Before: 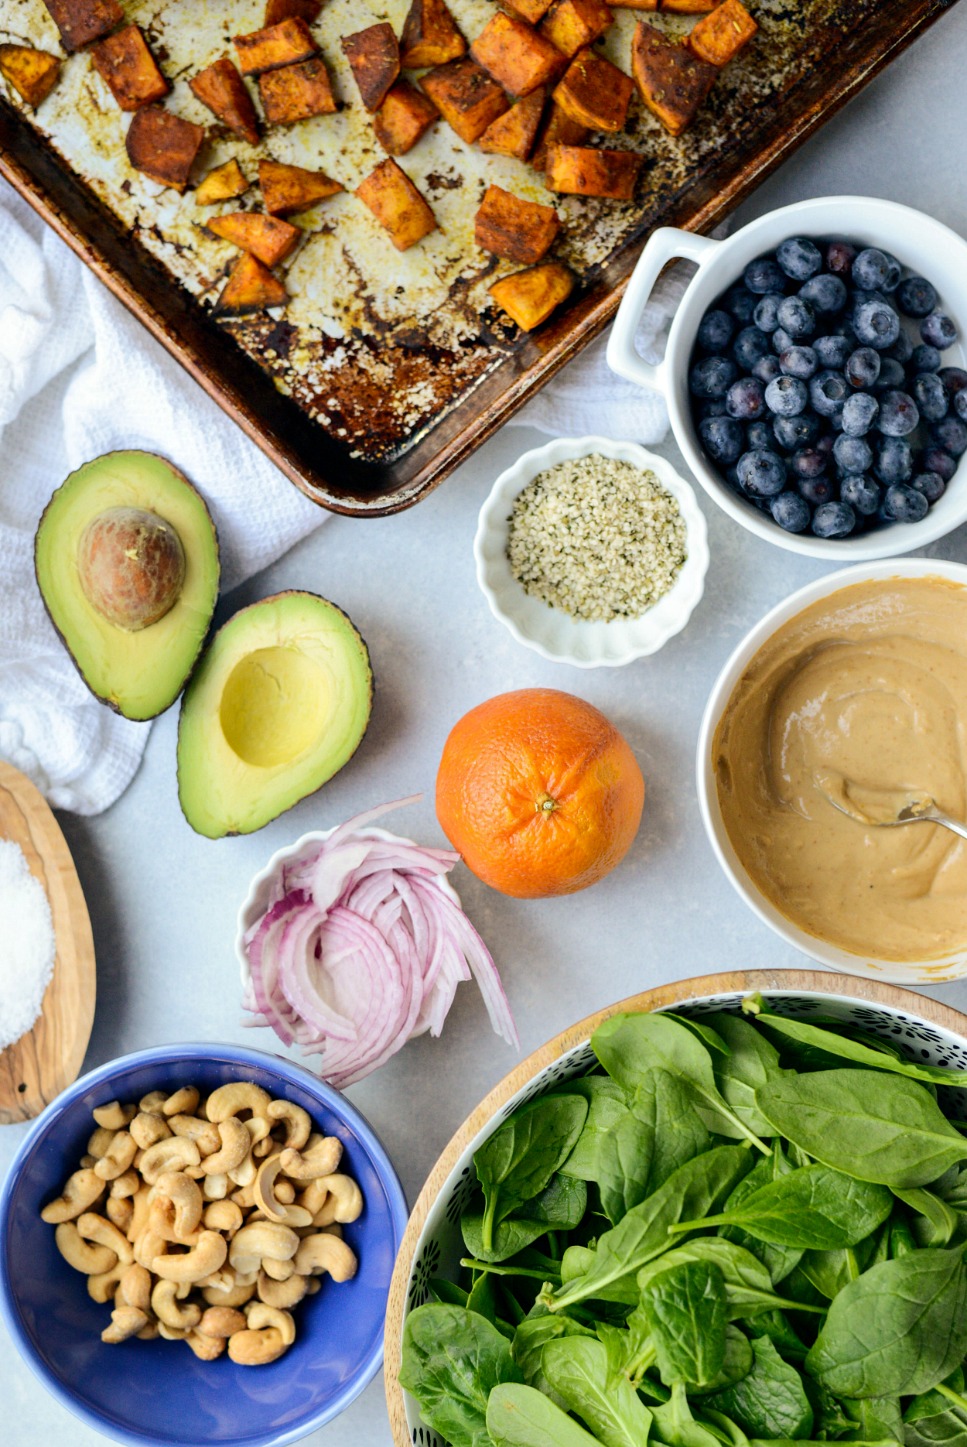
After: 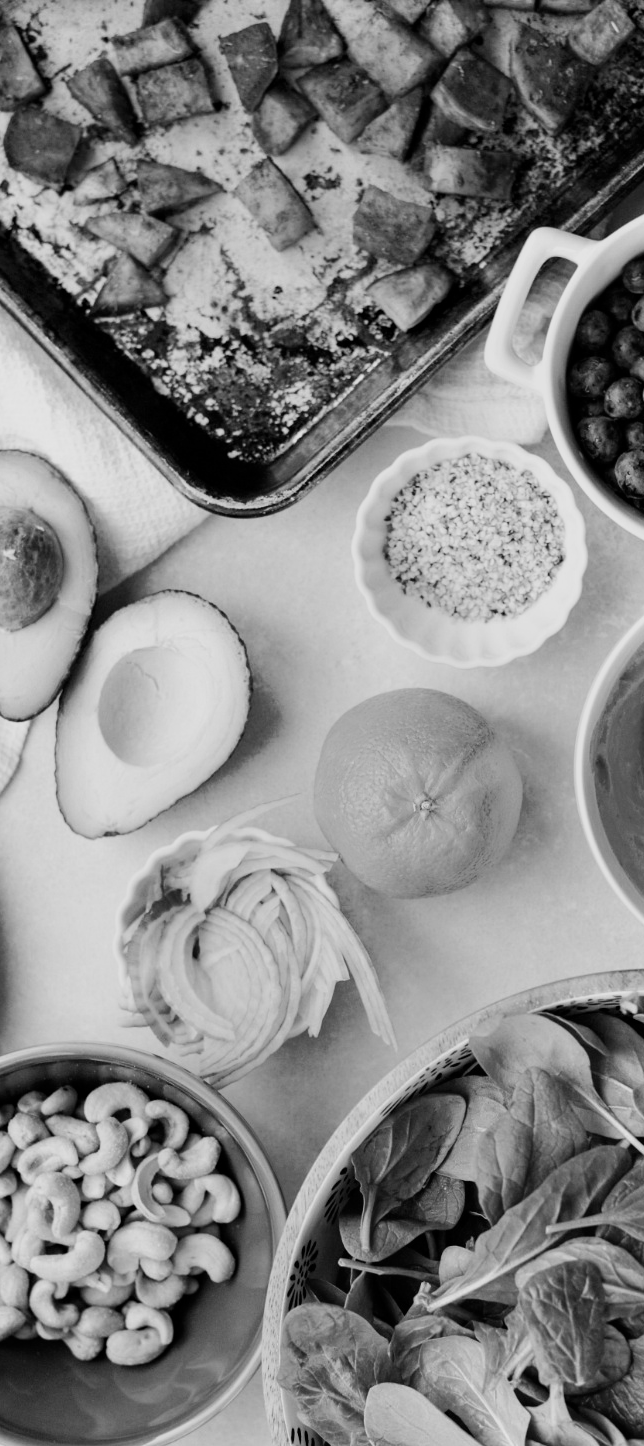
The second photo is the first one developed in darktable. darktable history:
monochrome: a -92.57, b 58.91
tone curve: curves: ch0 [(0, 0) (0.003, 0.003) (0.011, 0.011) (0.025, 0.025) (0.044, 0.044) (0.069, 0.069) (0.1, 0.099) (0.136, 0.135) (0.177, 0.177) (0.224, 0.224) (0.277, 0.276) (0.335, 0.334) (0.399, 0.398) (0.468, 0.467) (0.543, 0.547) (0.623, 0.626) (0.709, 0.712) (0.801, 0.802) (0.898, 0.898) (1, 1)], preserve colors none
crop and rotate: left 12.673%, right 20.66%
shadows and highlights: shadows -62.32, white point adjustment -5.22, highlights 61.59
color balance rgb: shadows lift › chroma 1%, shadows lift › hue 113°, highlights gain › chroma 0.2%, highlights gain › hue 333°, perceptual saturation grading › global saturation 20%, perceptual saturation grading › highlights -50%, perceptual saturation grading › shadows 25%, contrast -10%
